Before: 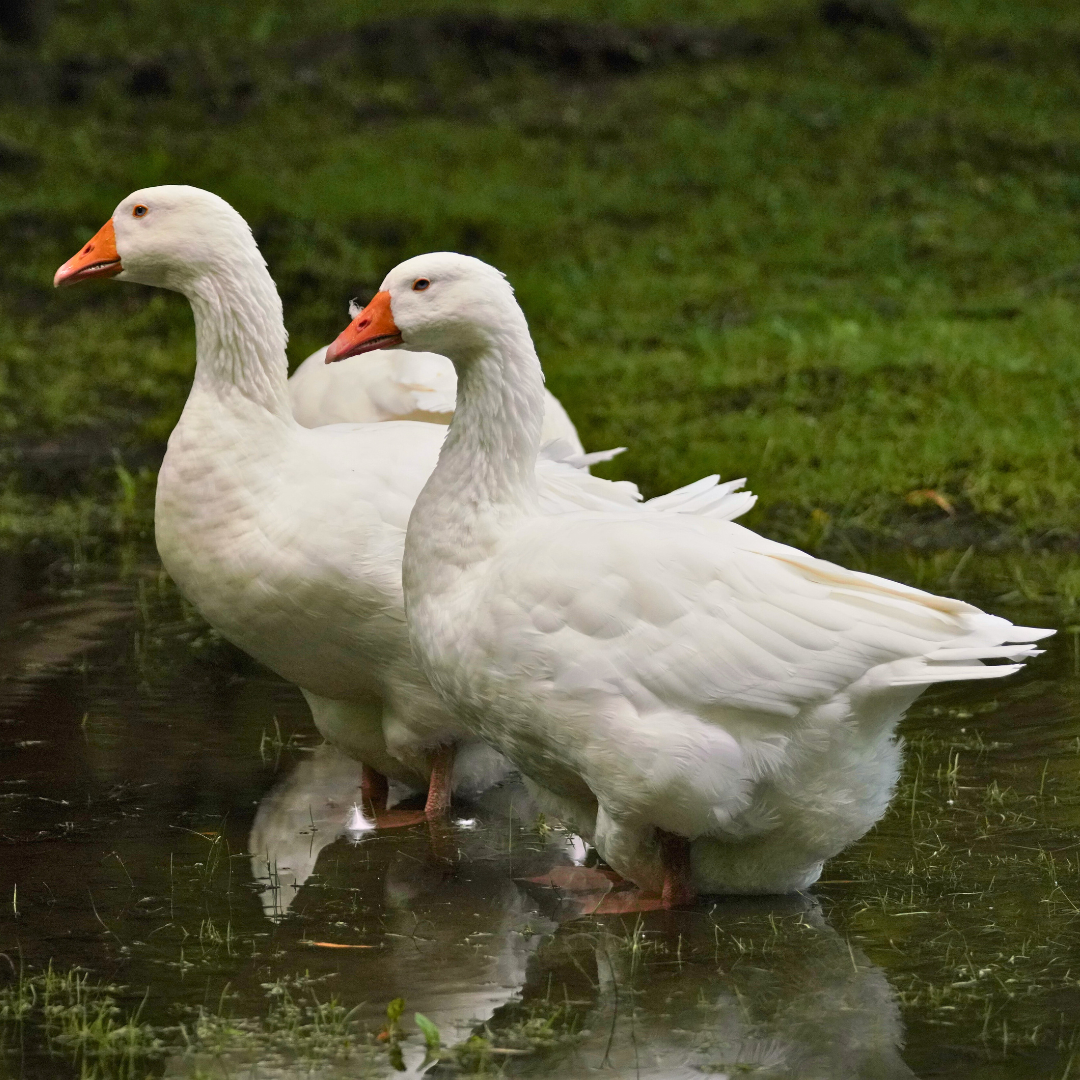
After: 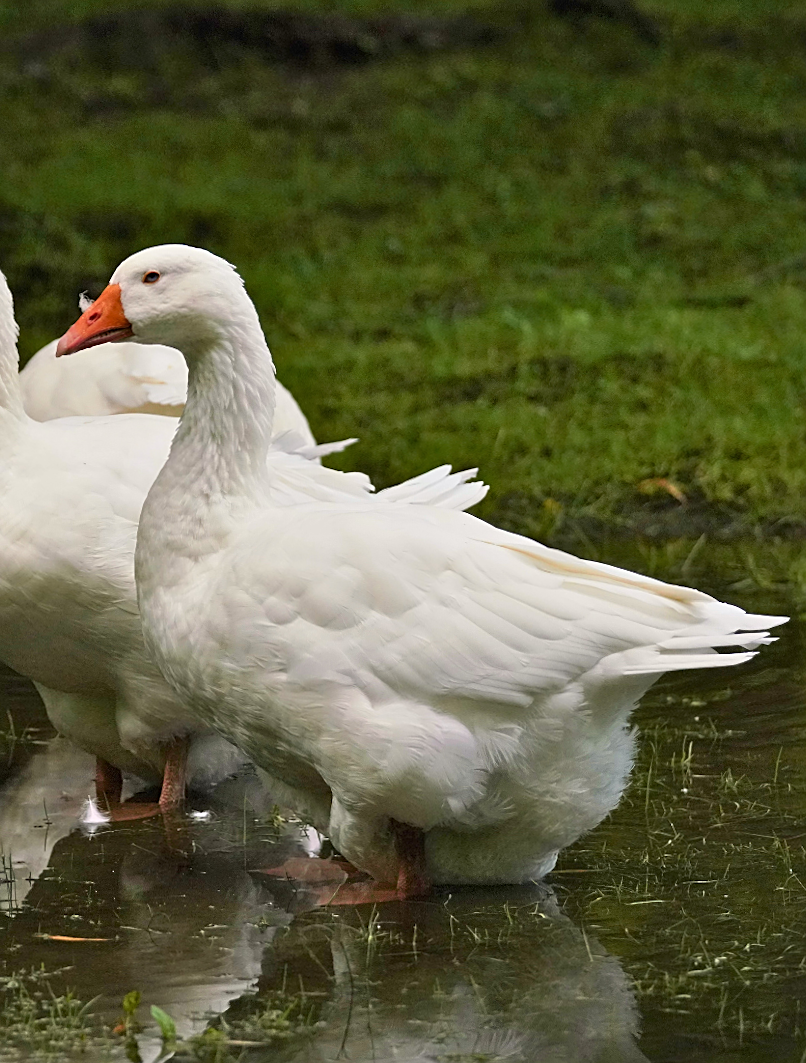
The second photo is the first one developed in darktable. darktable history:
sharpen: on, module defaults
rotate and perspective: rotation -0.45°, automatic cropping original format, crop left 0.008, crop right 0.992, crop top 0.012, crop bottom 0.988
crop and rotate: left 24.6%
